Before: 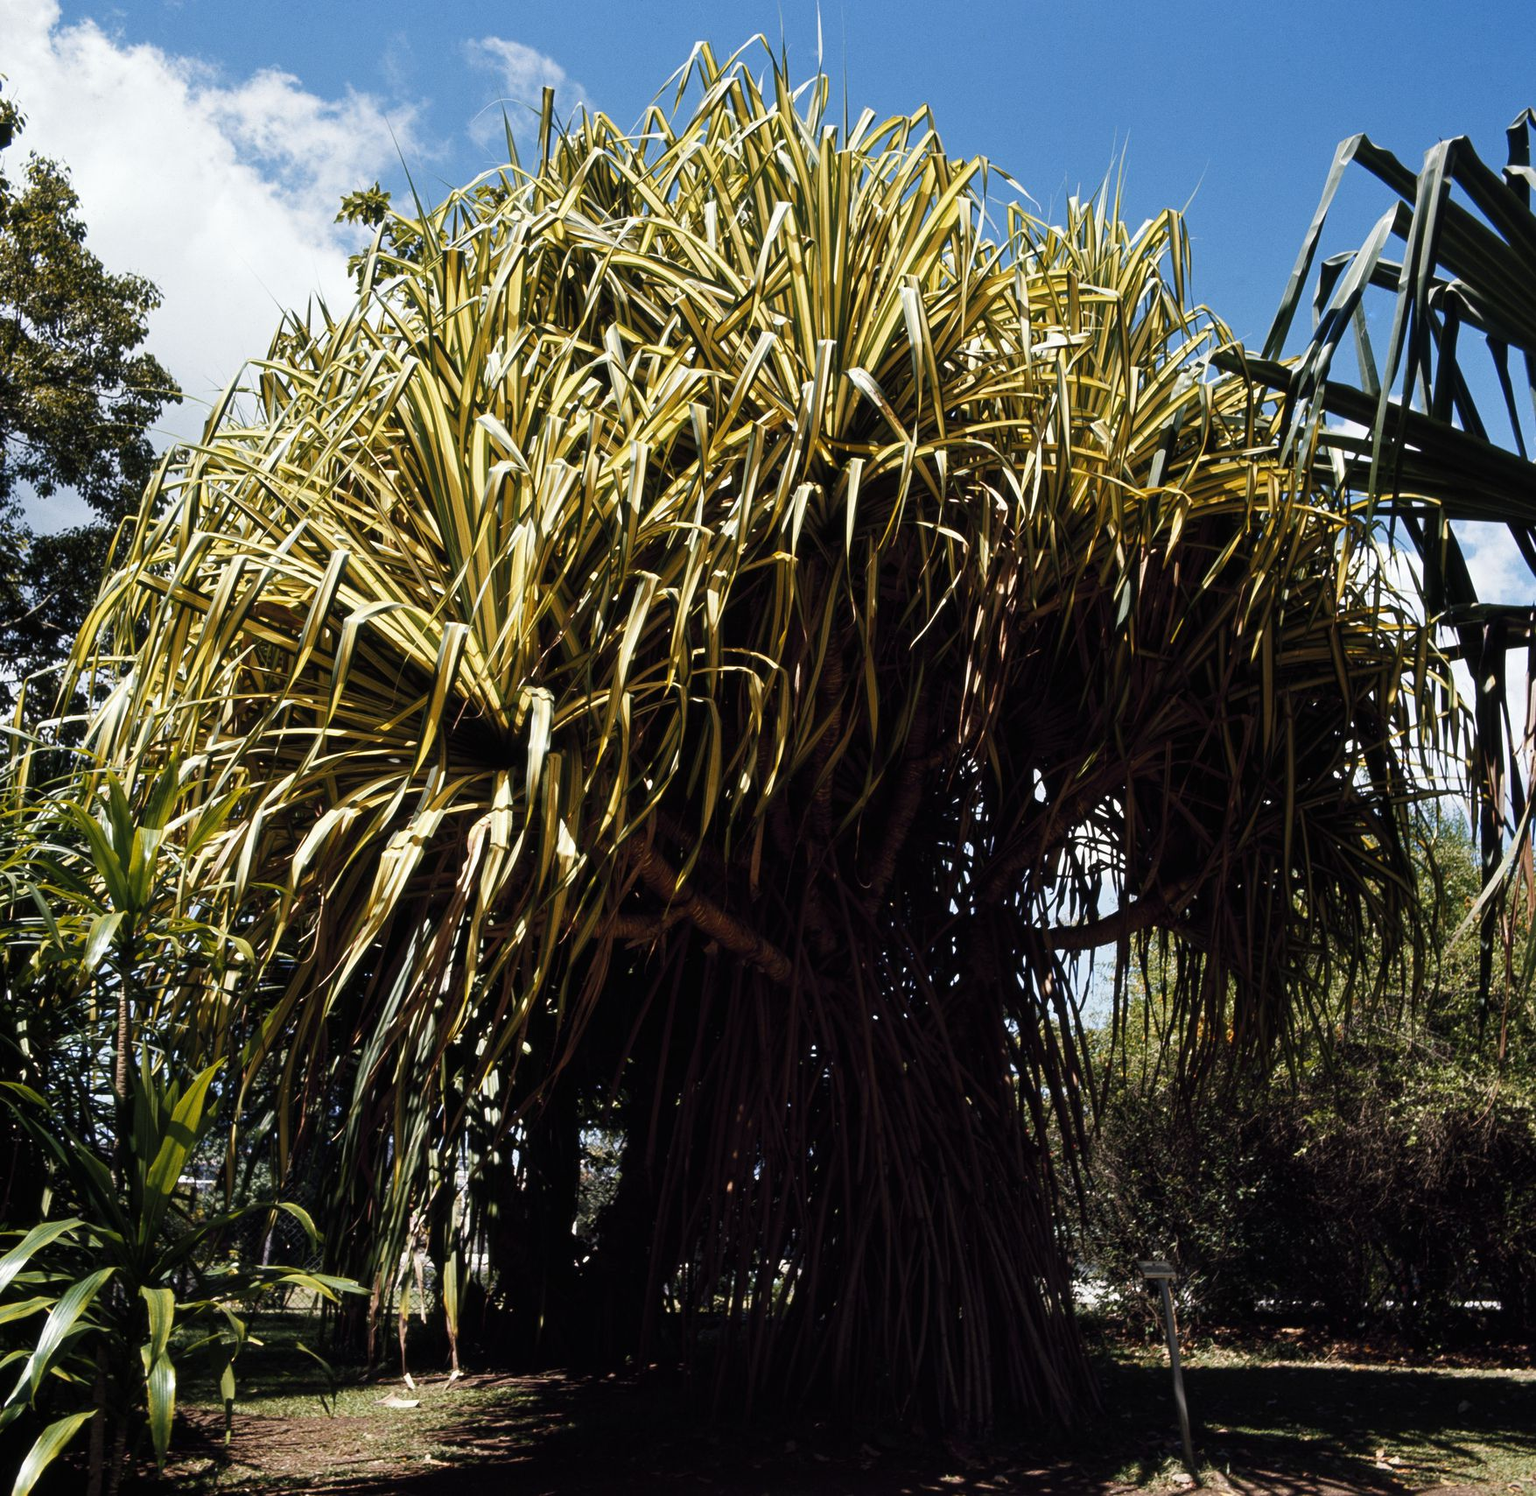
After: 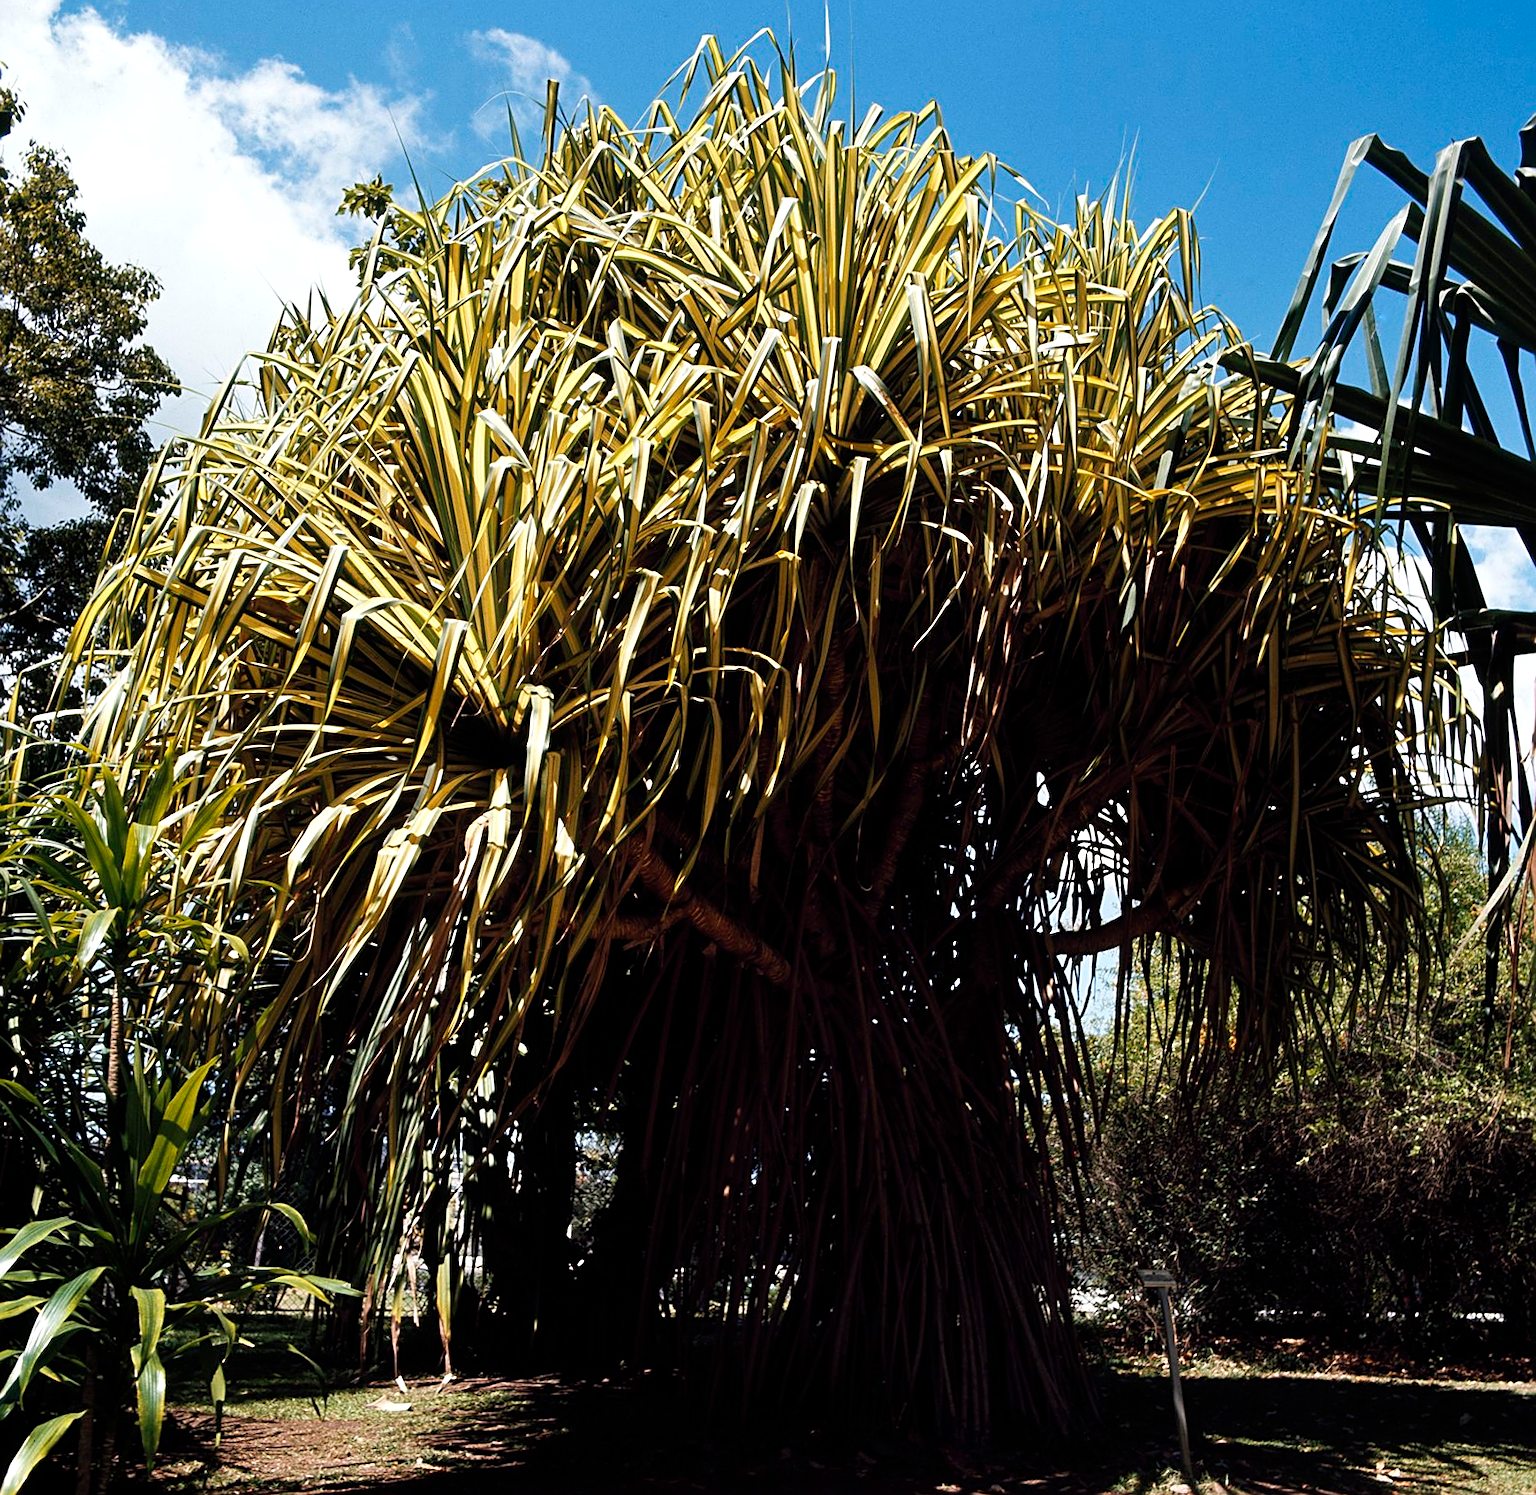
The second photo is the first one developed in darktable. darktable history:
crop and rotate: angle -0.5°
exposure: exposure 0.207 EV, compensate highlight preservation false
sharpen: on, module defaults
